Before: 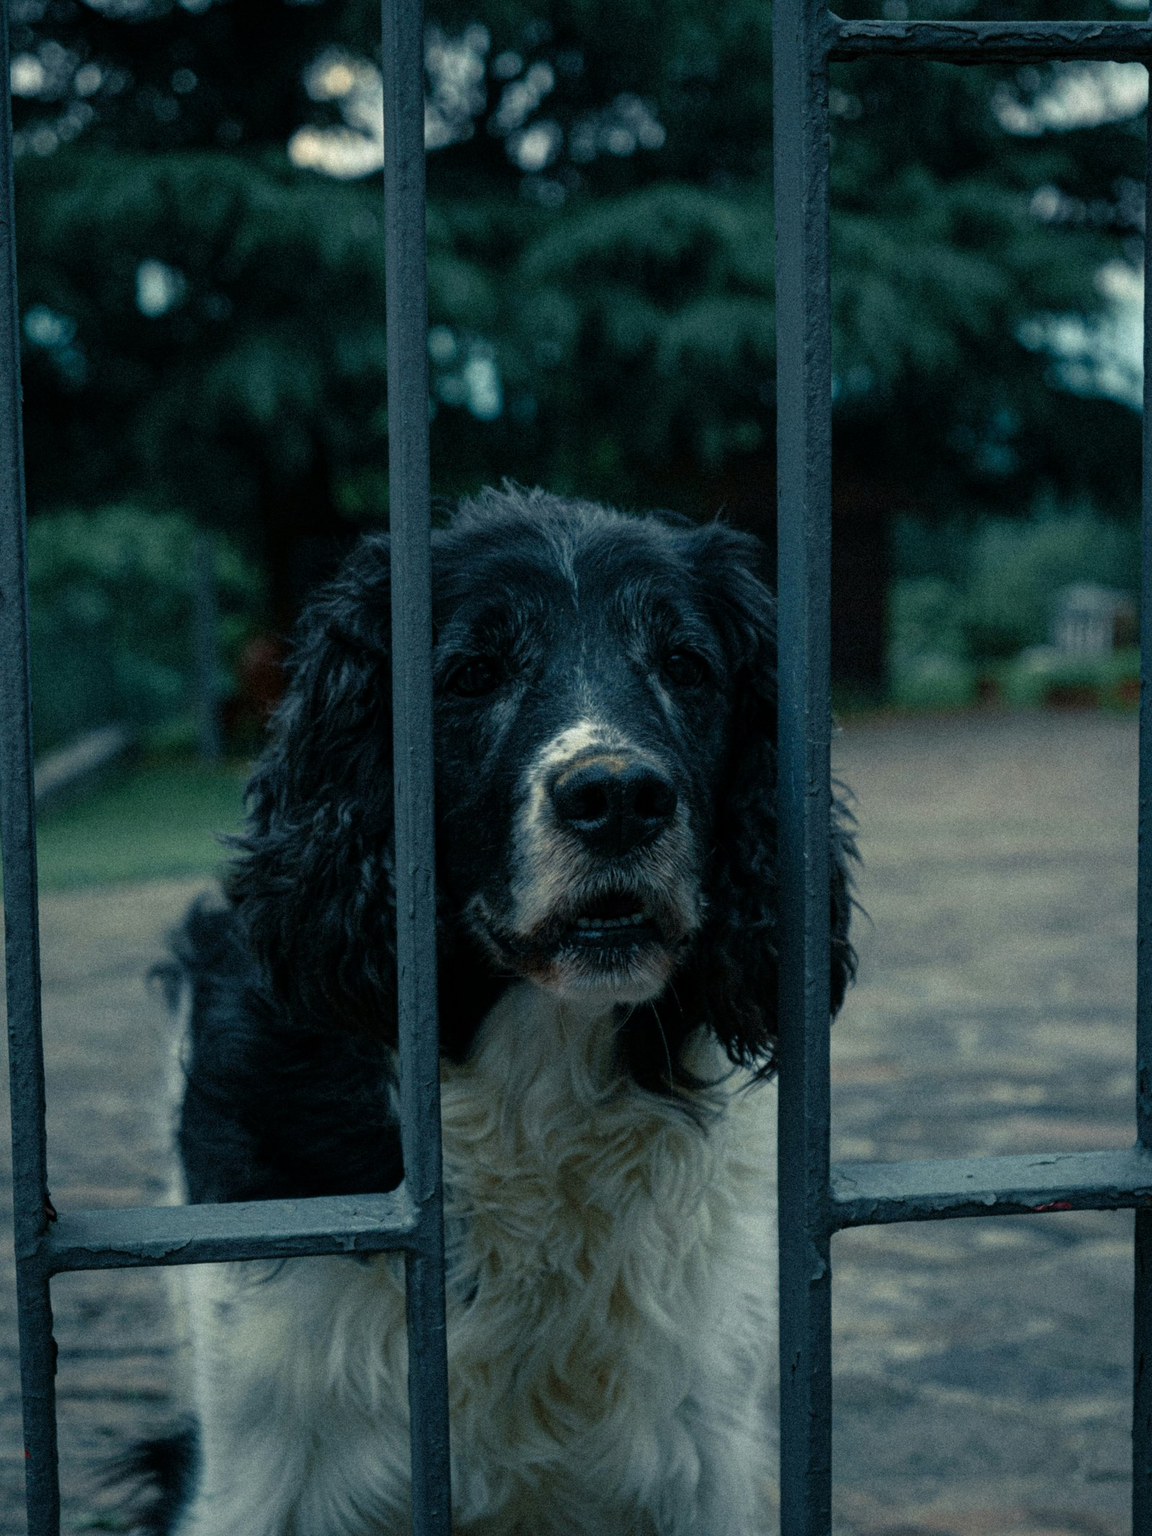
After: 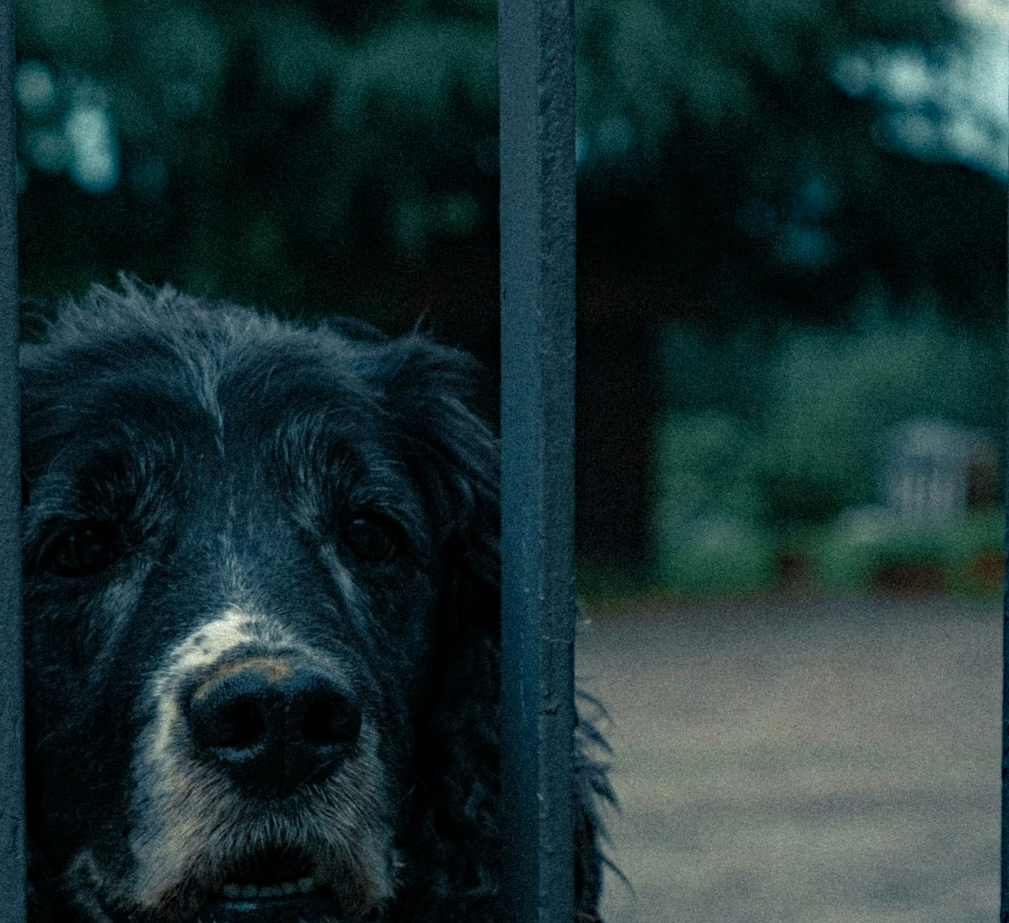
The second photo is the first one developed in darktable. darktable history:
exposure: compensate highlight preservation false
crop: left 36.248%, top 18.341%, right 0.668%, bottom 38.382%
haze removal: adaptive false
